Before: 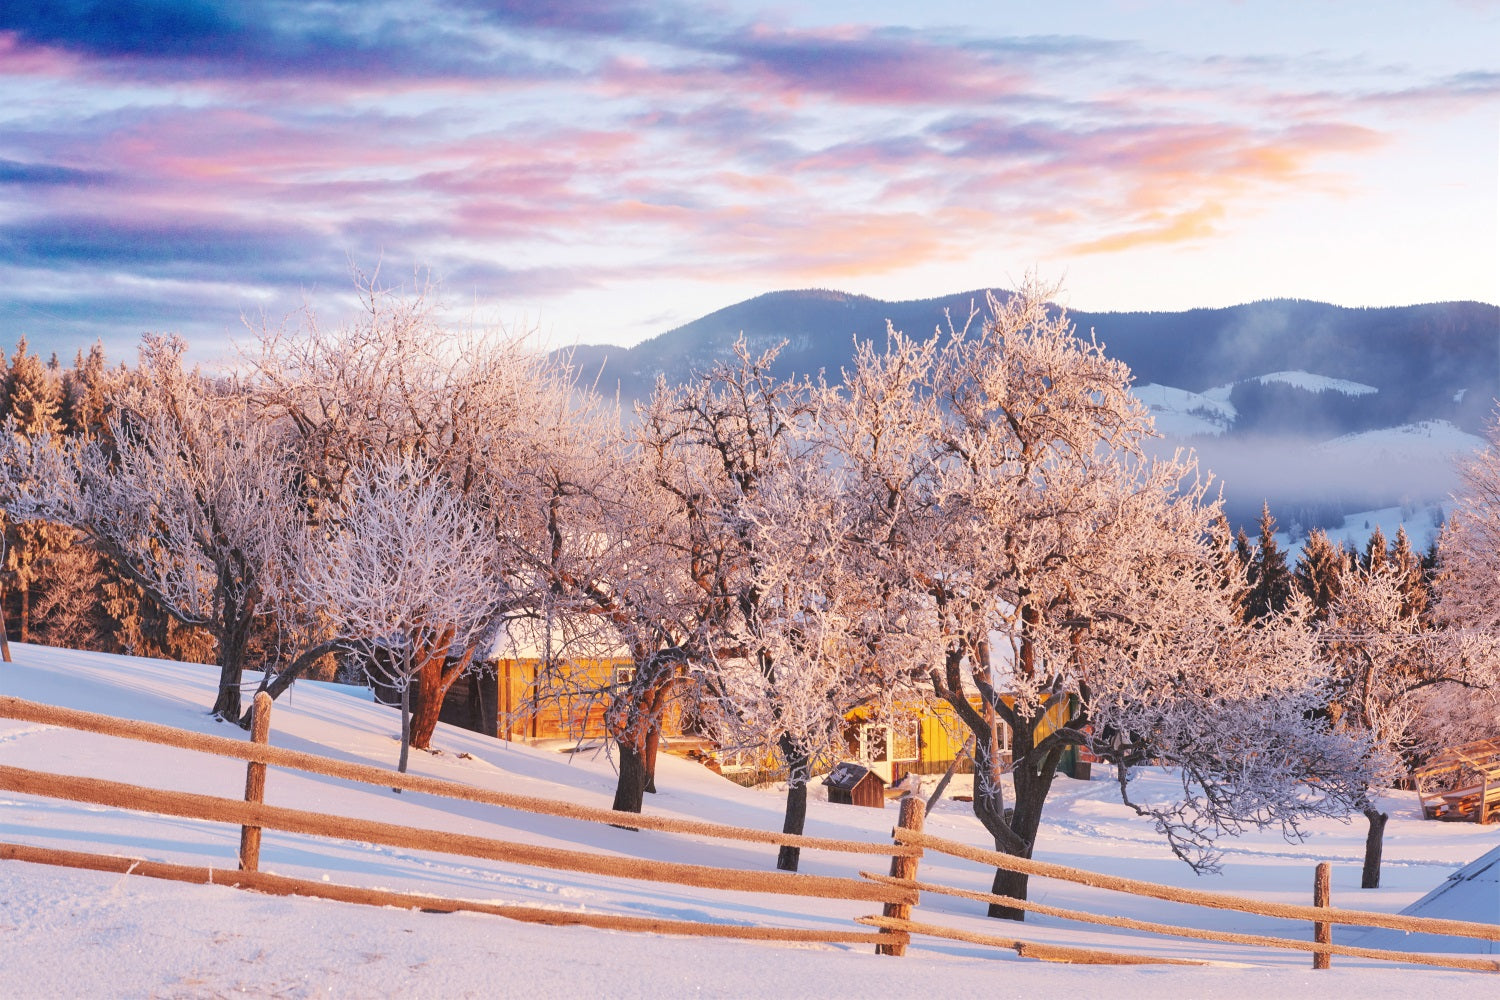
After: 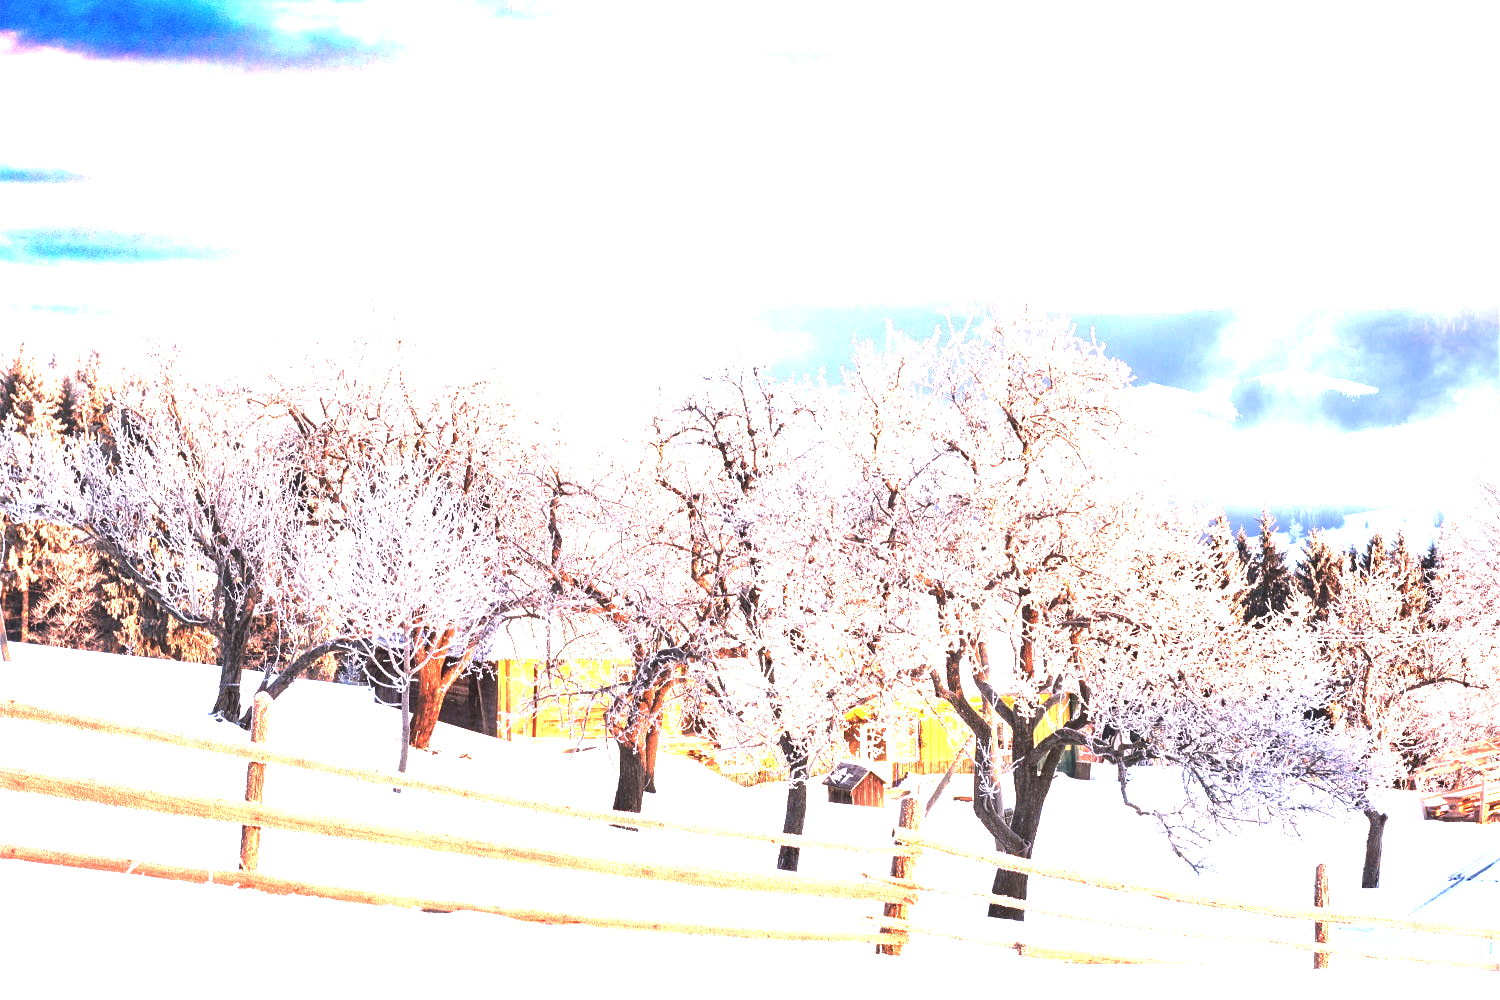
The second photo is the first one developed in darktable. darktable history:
base curve: curves: ch0 [(0, 0) (0.74, 0.67) (1, 1)]
exposure: black level correction 0, exposure 1.388 EV, compensate exposure bias true, compensate highlight preservation false
tone equalizer: -8 EV -1.08 EV, -7 EV -1.01 EV, -6 EV -0.867 EV, -5 EV -0.578 EV, -3 EV 0.578 EV, -2 EV 0.867 EV, -1 EV 1.01 EV, +0 EV 1.08 EV, edges refinement/feathering 500, mask exposure compensation -1.57 EV, preserve details no
